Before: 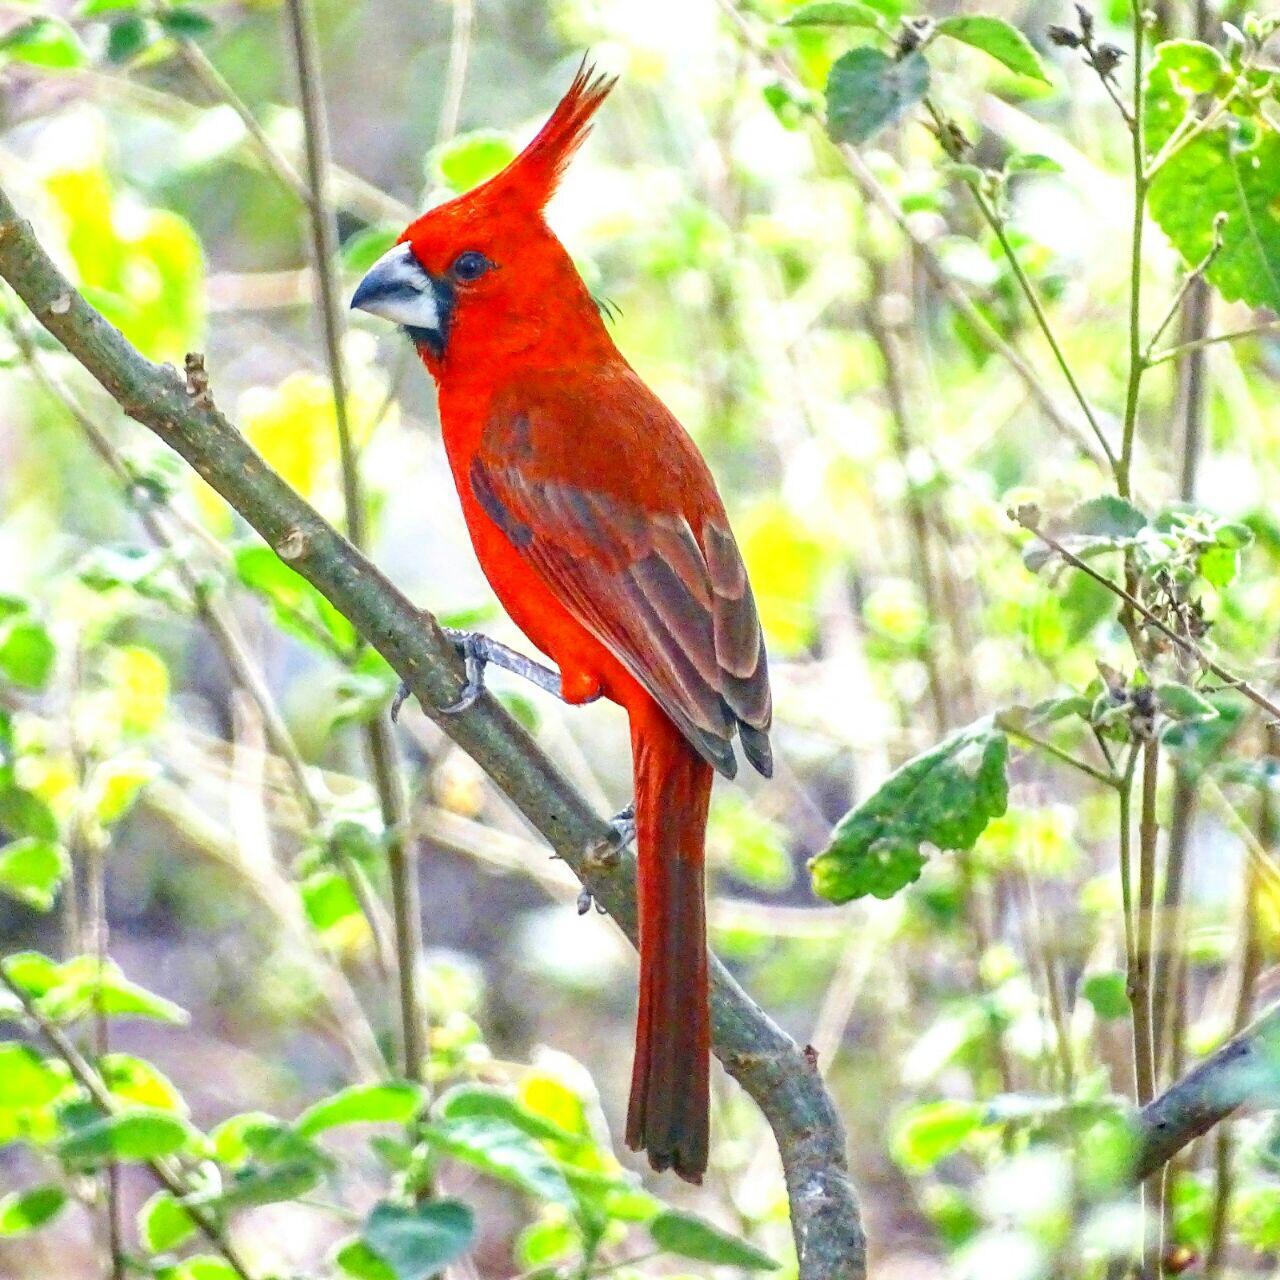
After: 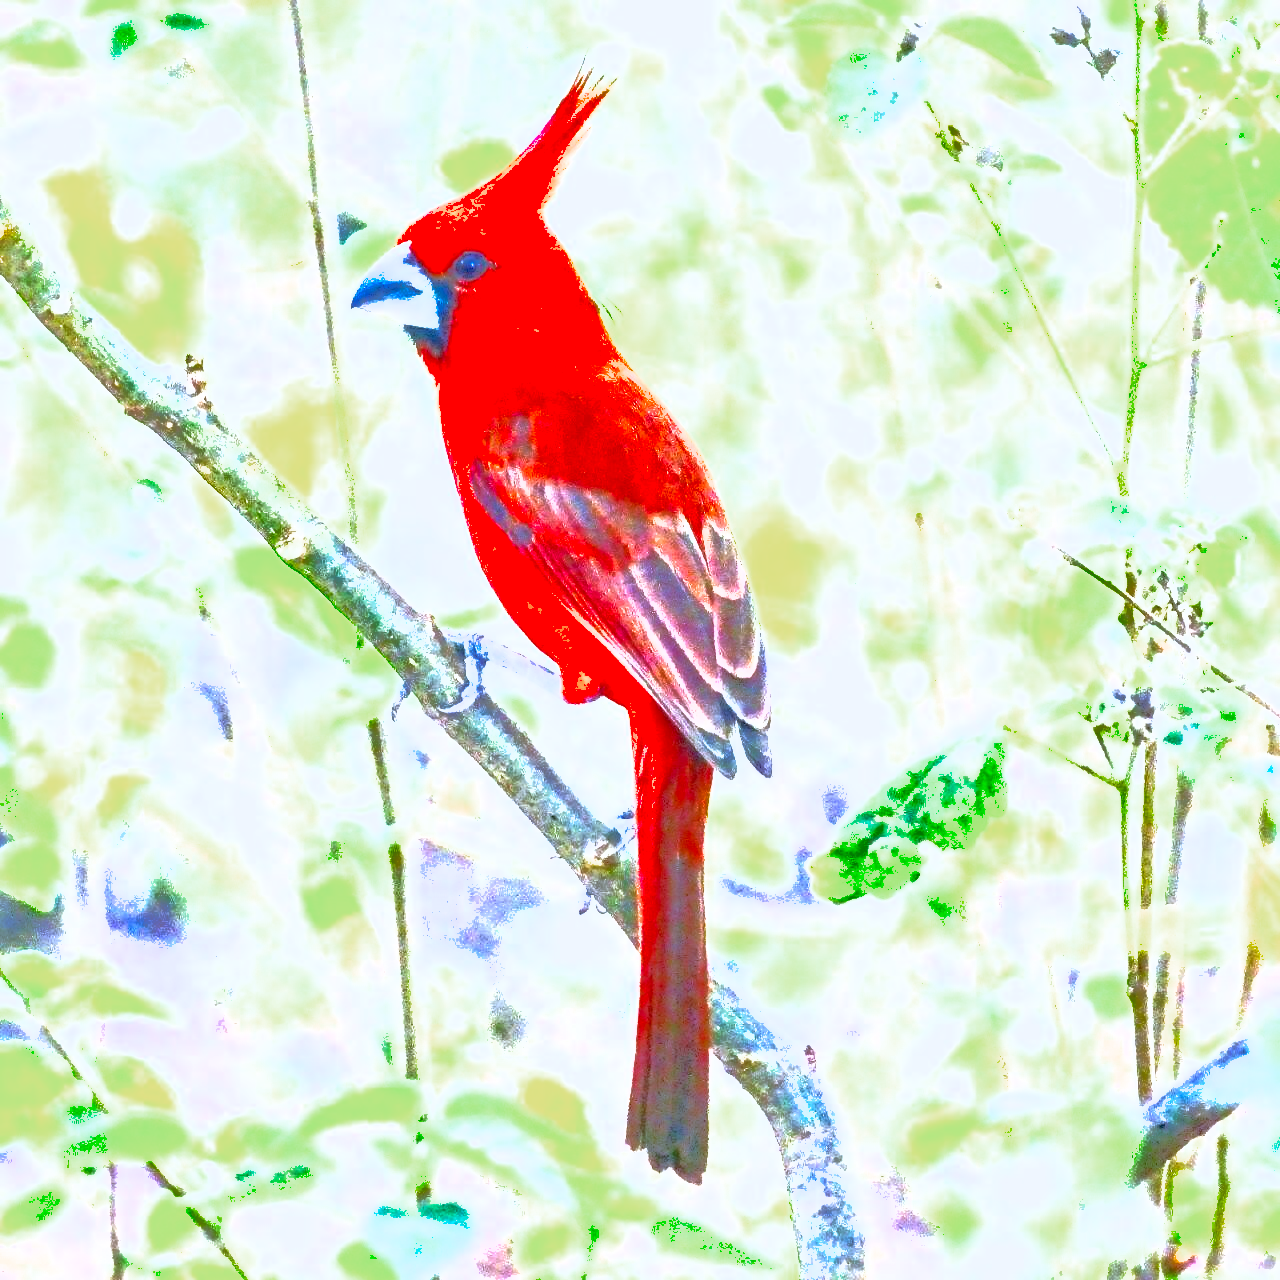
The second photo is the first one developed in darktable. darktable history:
shadows and highlights: on, module defaults
exposure: black level correction 0, exposure 2.088 EV, compensate exposure bias true, compensate highlight preservation false
color zones: curves: ch0 [(0, 0.425) (0.143, 0.422) (0.286, 0.42) (0.429, 0.419) (0.571, 0.419) (0.714, 0.42) (0.857, 0.422) (1, 0.425)]
white balance: red 0.948, green 1.02, blue 1.176
